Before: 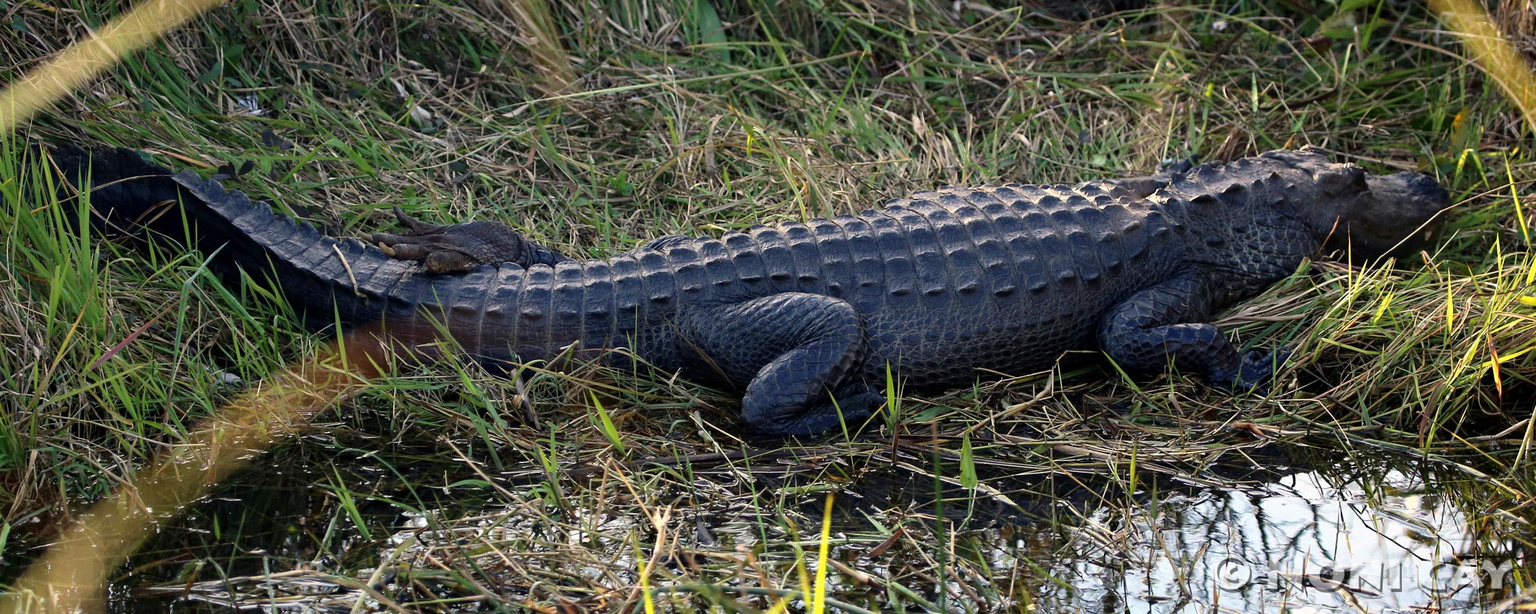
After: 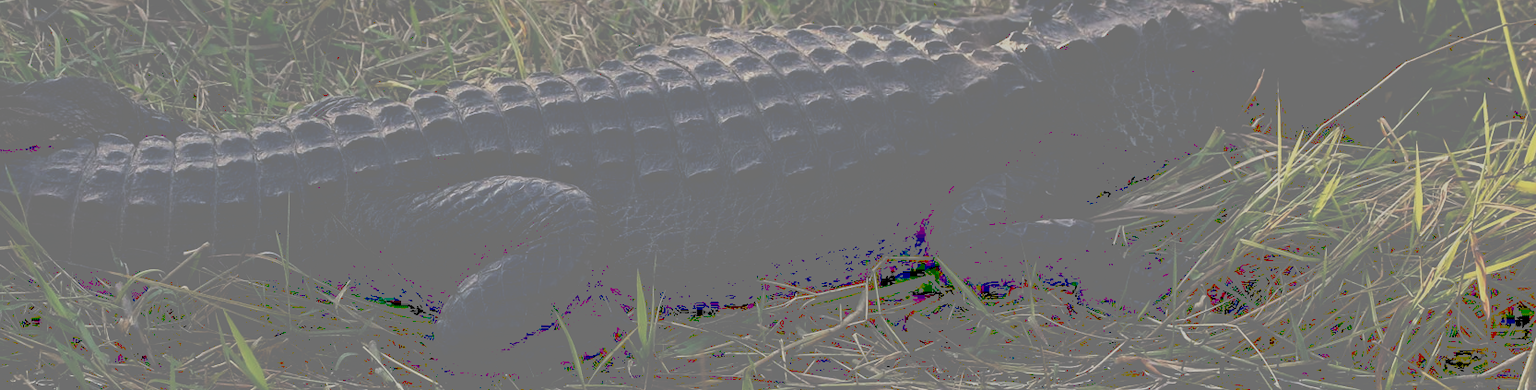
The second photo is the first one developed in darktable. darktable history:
crop and rotate: left 27.938%, top 27.046%, bottom 27.046%
exposure: exposure -0.582 EV, compensate highlight preservation false
tone curve: curves: ch0 [(0, 0) (0.003, 0.464) (0.011, 0.464) (0.025, 0.464) (0.044, 0.464) (0.069, 0.464) (0.1, 0.463) (0.136, 0.463) (0.177, 0.464) (0.224, 0.469) (0.277, 0.482) (0.335, 0.501) (0.399, 0.53) (0.468, 0.567) (0.543, 0.61) (0.623, 0.663) (0.709, 0.718) (0.801, 0.779) (0.898, 0.842) (1, 1)], preserve colors none
